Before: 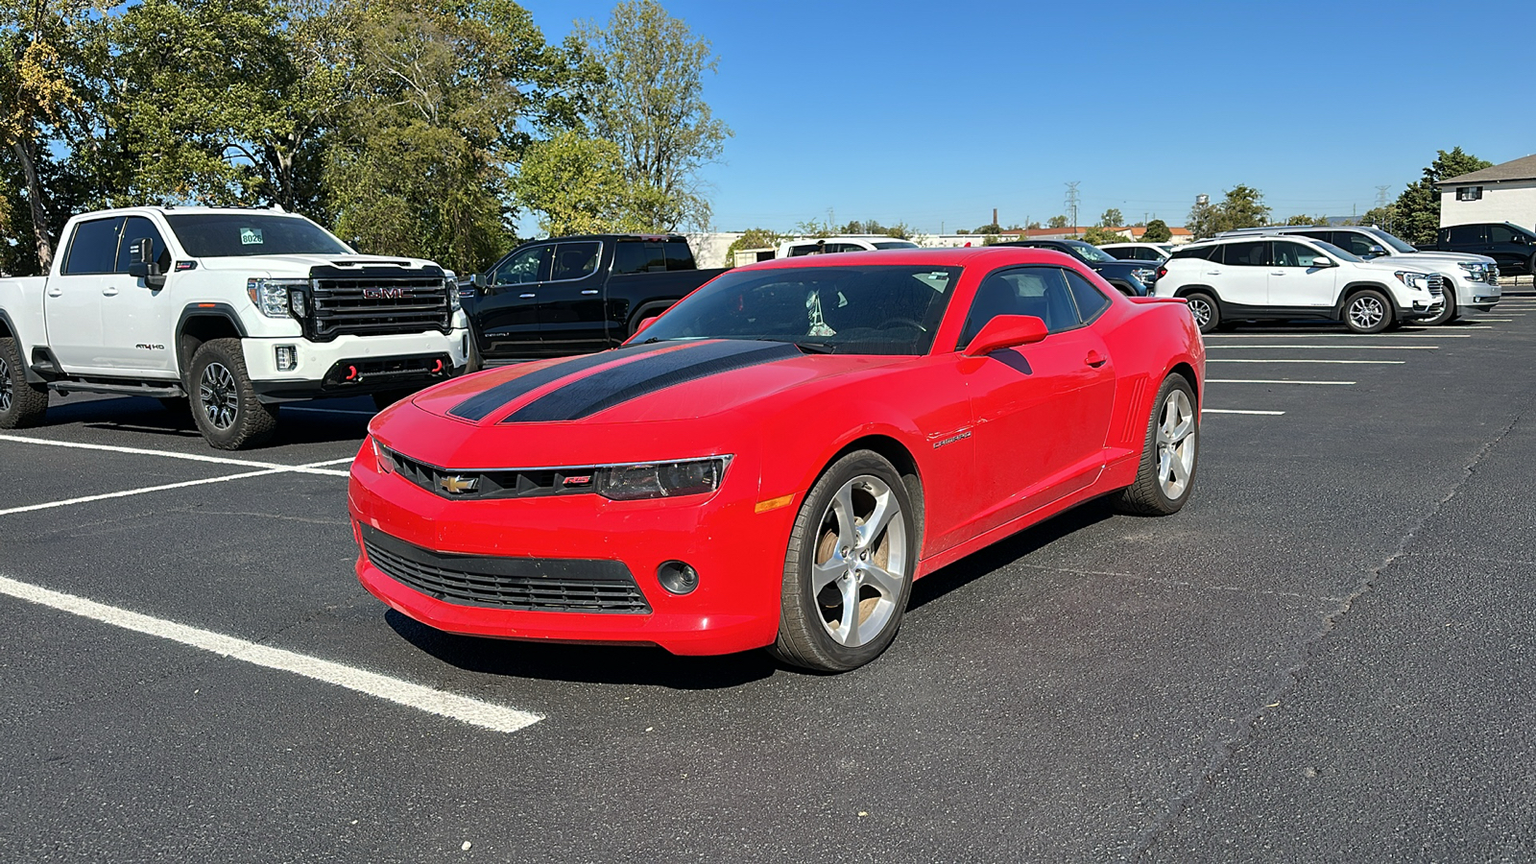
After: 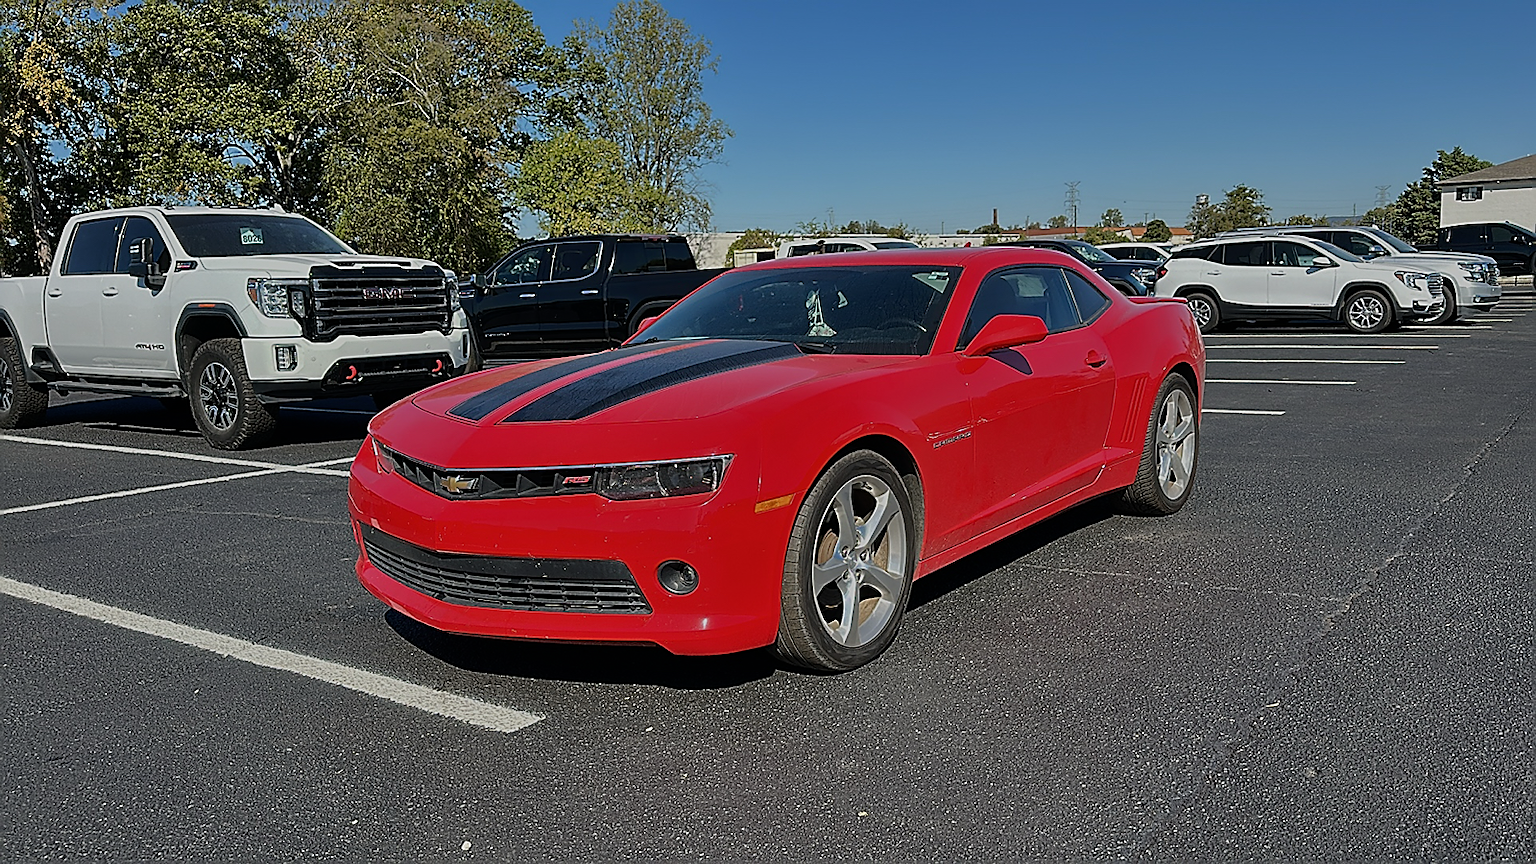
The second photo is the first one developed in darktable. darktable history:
exposure: black level correction 0, exposure 1.001 EV, compensate exposure bias true, compensate highlight preservation false
sharpen: radius 1.426, amount 1.247, threshold 0.71
tone equalizer: -8 EV -2 EV, -7 EV -1.99 EV, -6 EV -1.99 EV, -5 EV -1.98 EV, -4 EV -1.98 EV, -3 EV -1.98 EV, -2 EV -1.99 EV, -1 EV -1.61 EV, +0 EV -1.97 EV
